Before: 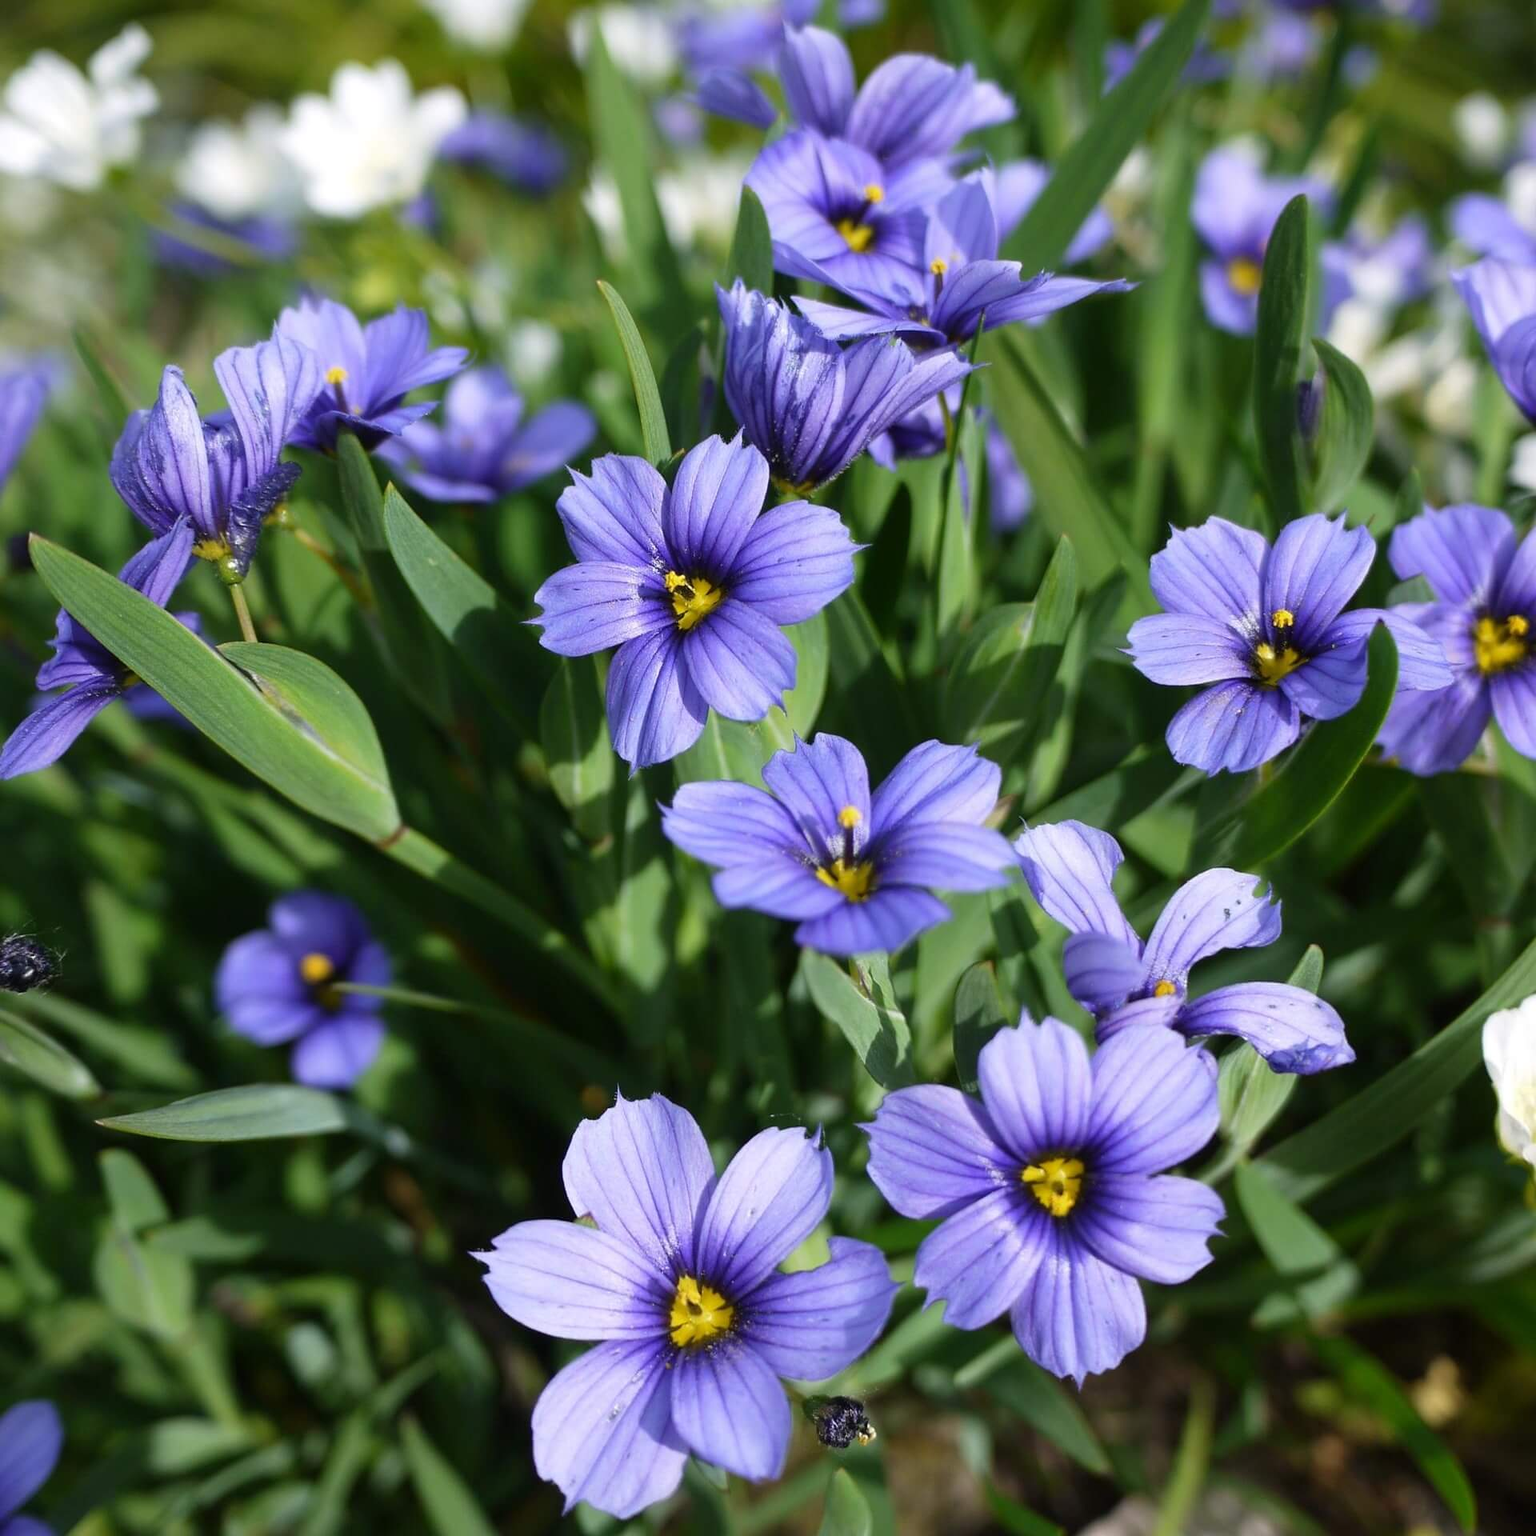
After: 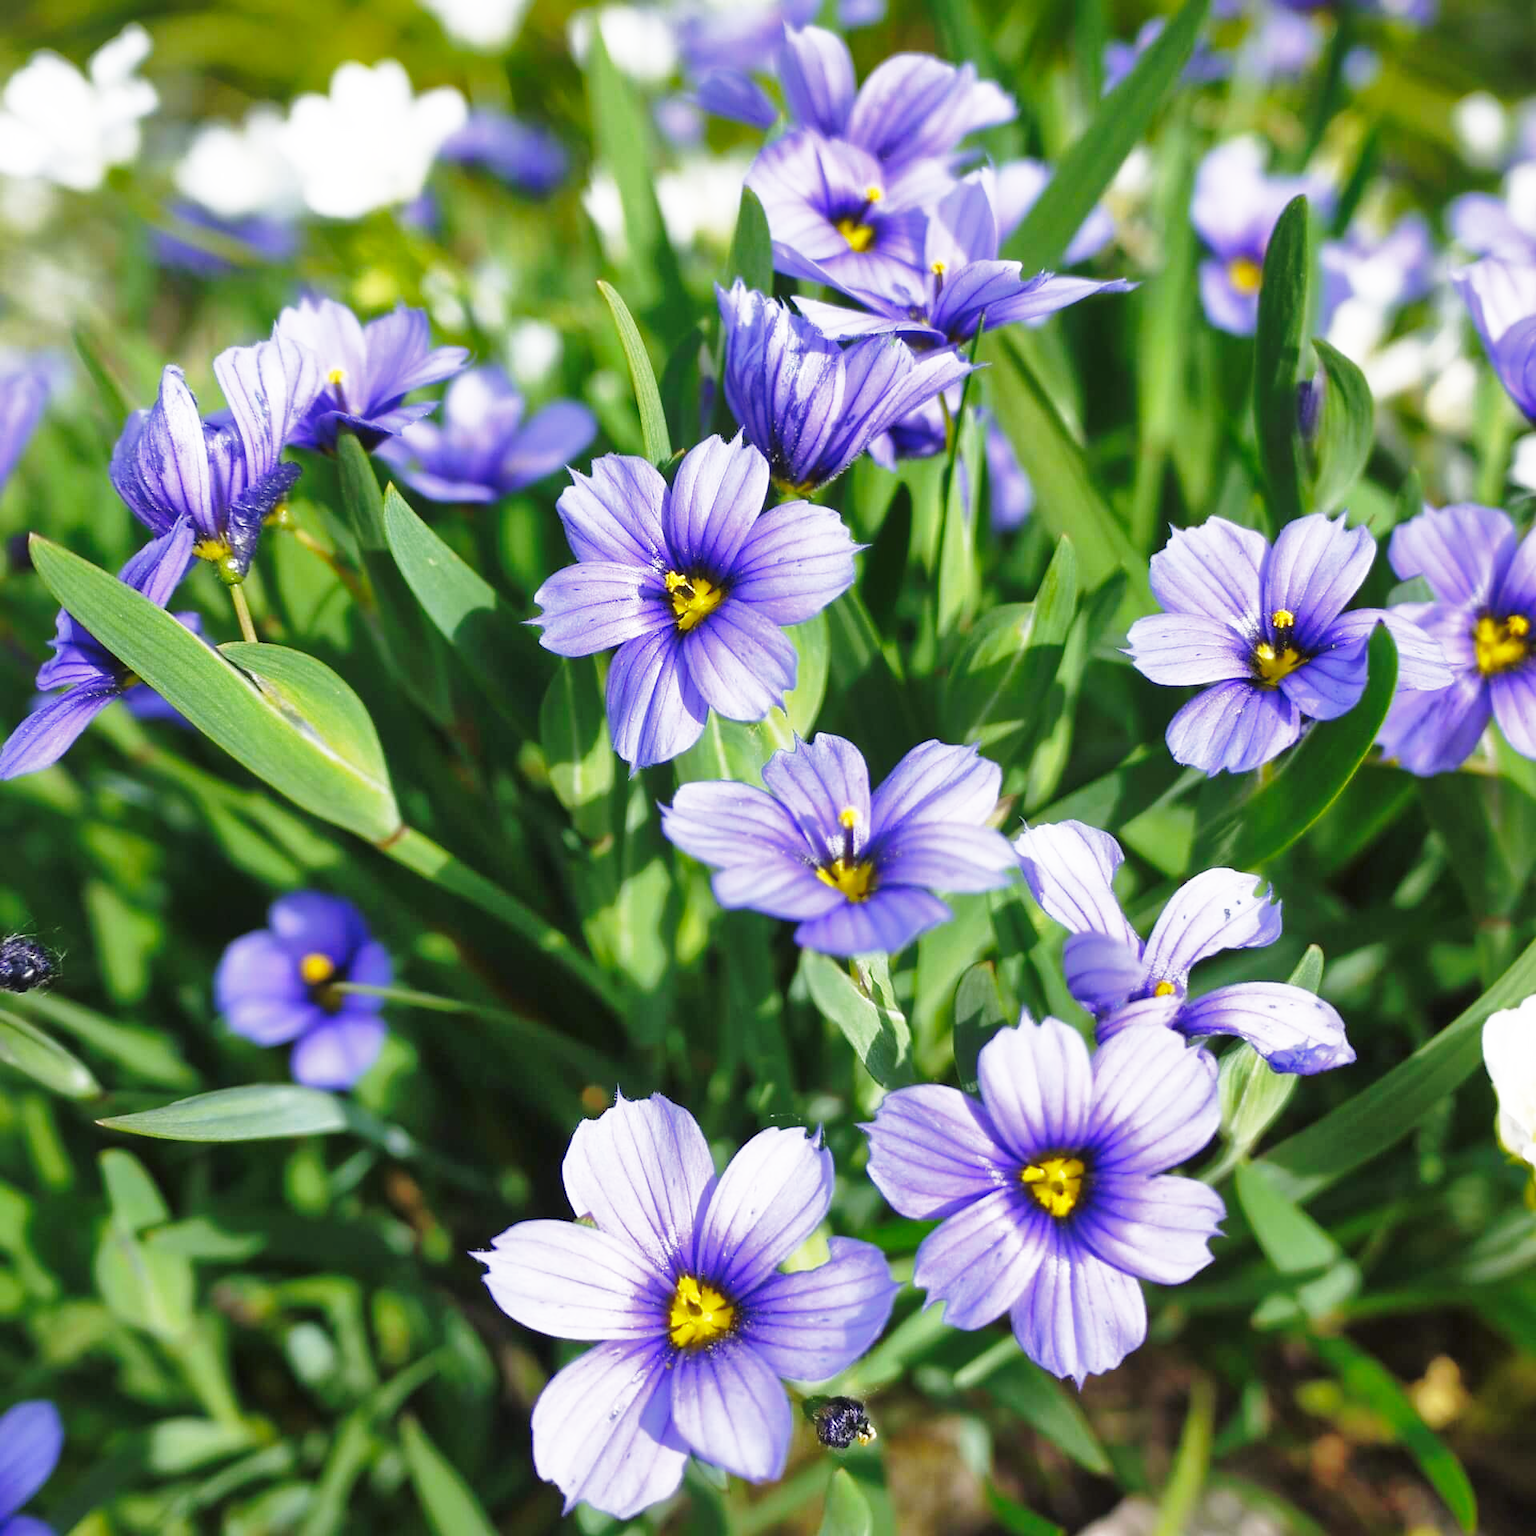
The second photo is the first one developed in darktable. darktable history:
base curve: curves: ch0 [(0, 0) (0.026, 0.03) (0.109, 0.232) (0.351, 0.748) (0.669, 0.968) (1, 1)], preserve colors none
shadows and highlights: shadows 60.43, highlights -59.68
contrast brightness saturation: saturation -0.056
